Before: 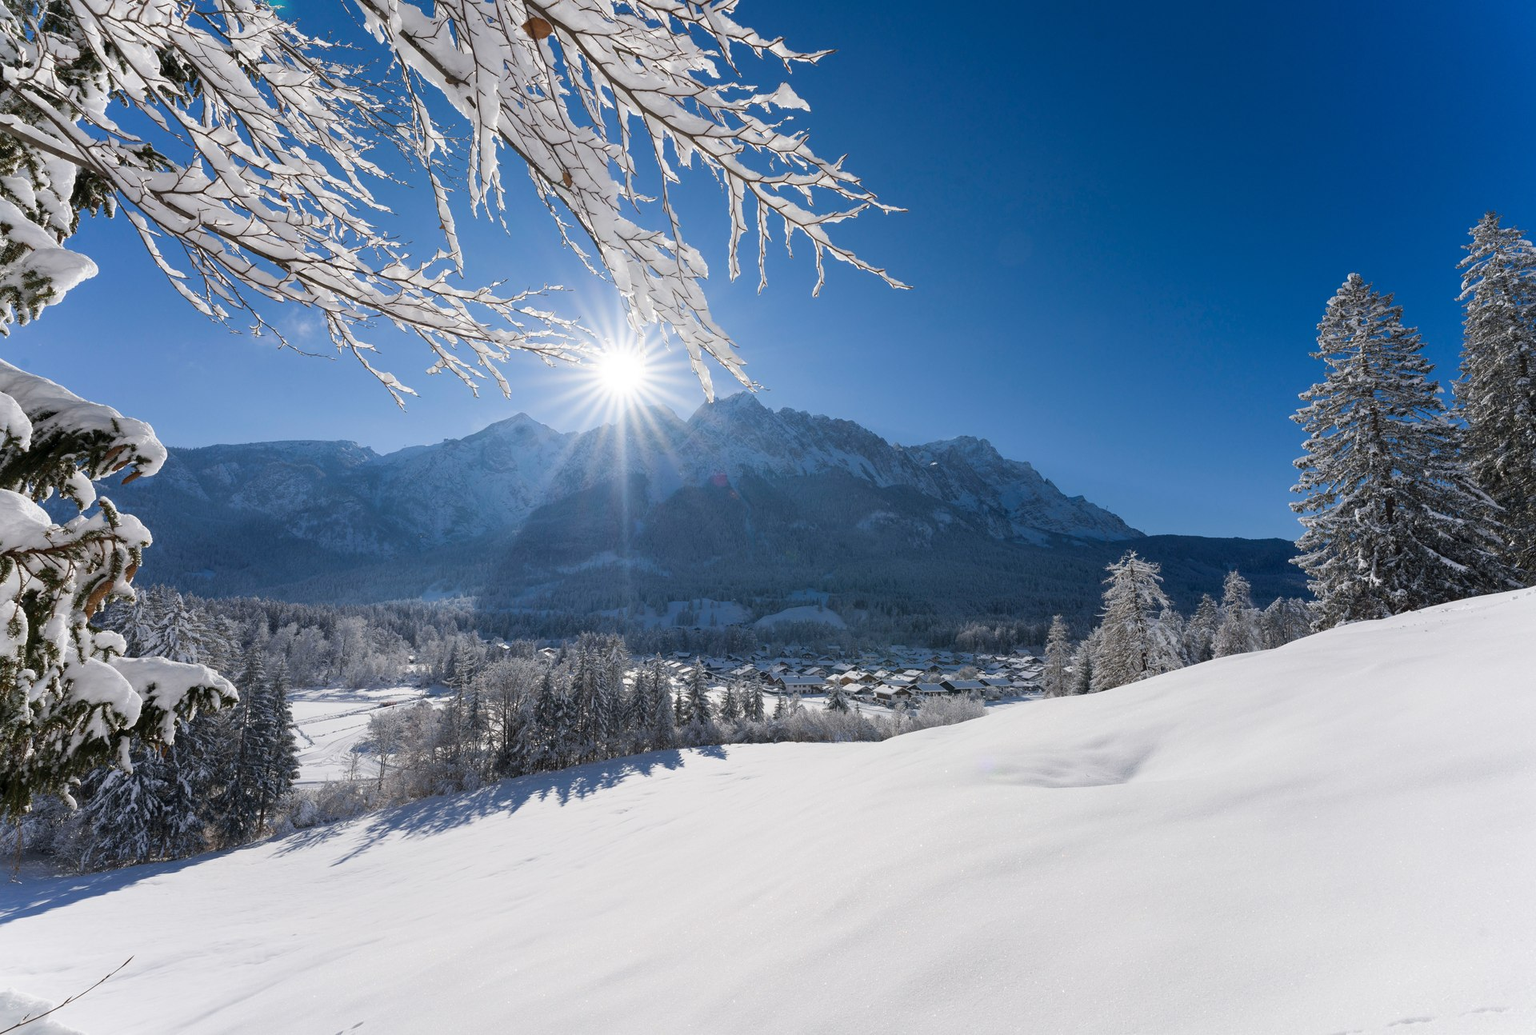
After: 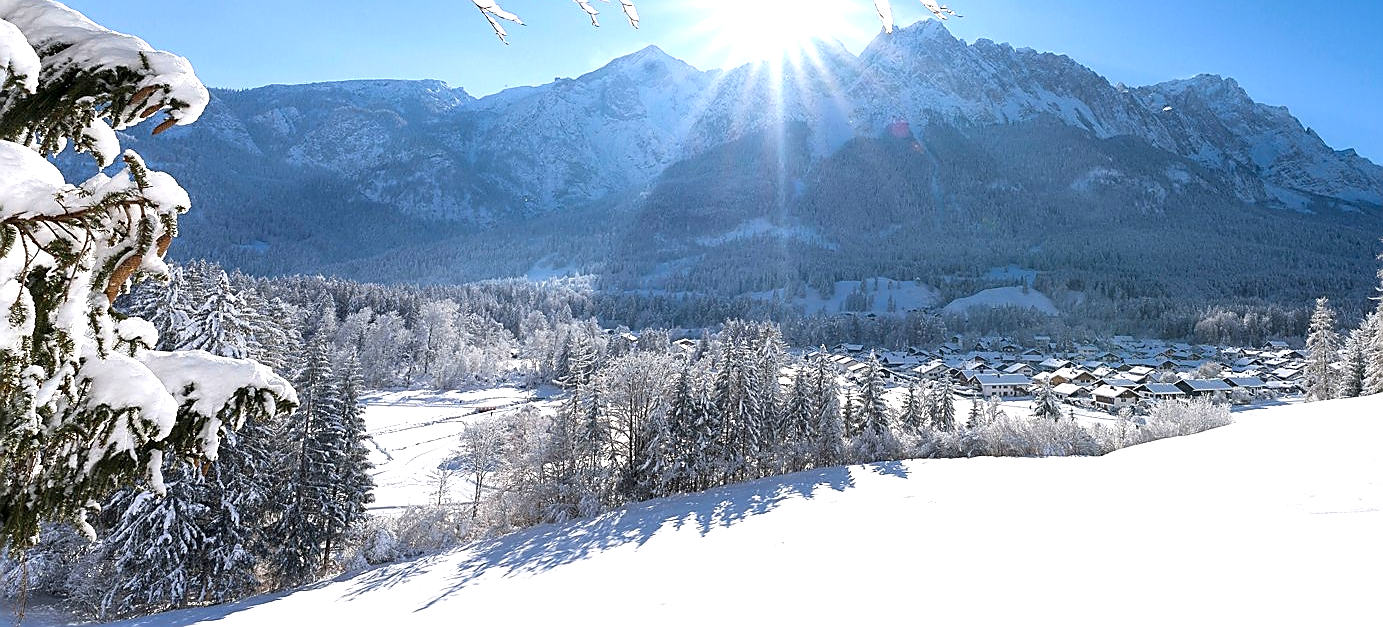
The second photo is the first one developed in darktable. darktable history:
crop: top 36.453%, right 27.948%, bottom 15.047%
sharpen: radius 1.371, amount 1.246, threshold 0.808
exposure: black level correction 0.001, exposure 1.054 EV, compensate exposure bias true, compensate highlight preservation false
